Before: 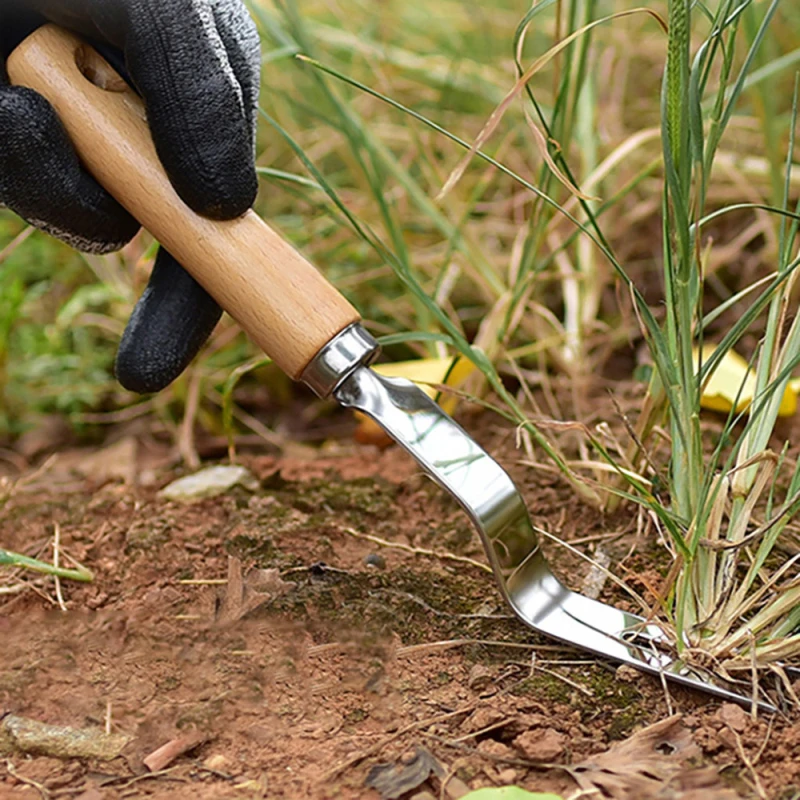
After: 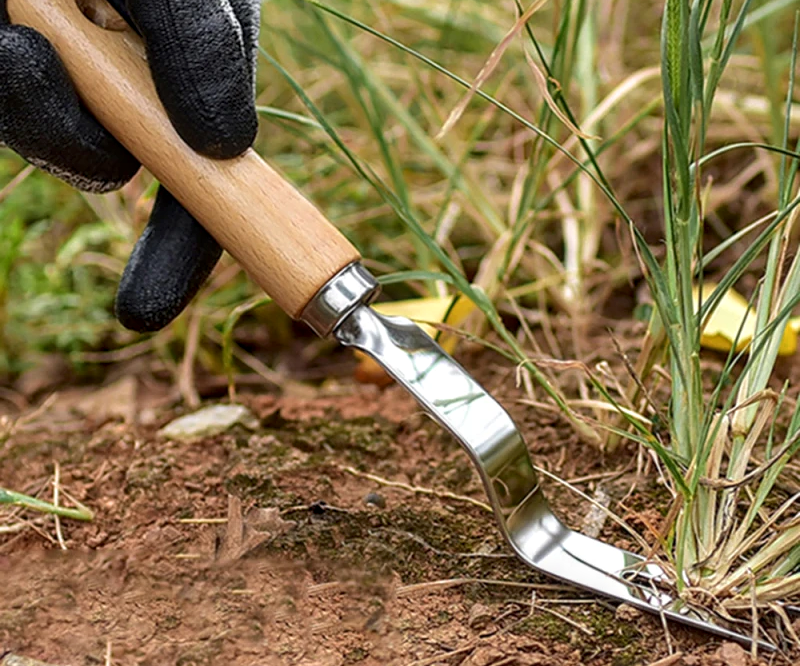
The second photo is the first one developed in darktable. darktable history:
crop: top 7.625%, bottom 8.027%
local contrast: detail 130%
